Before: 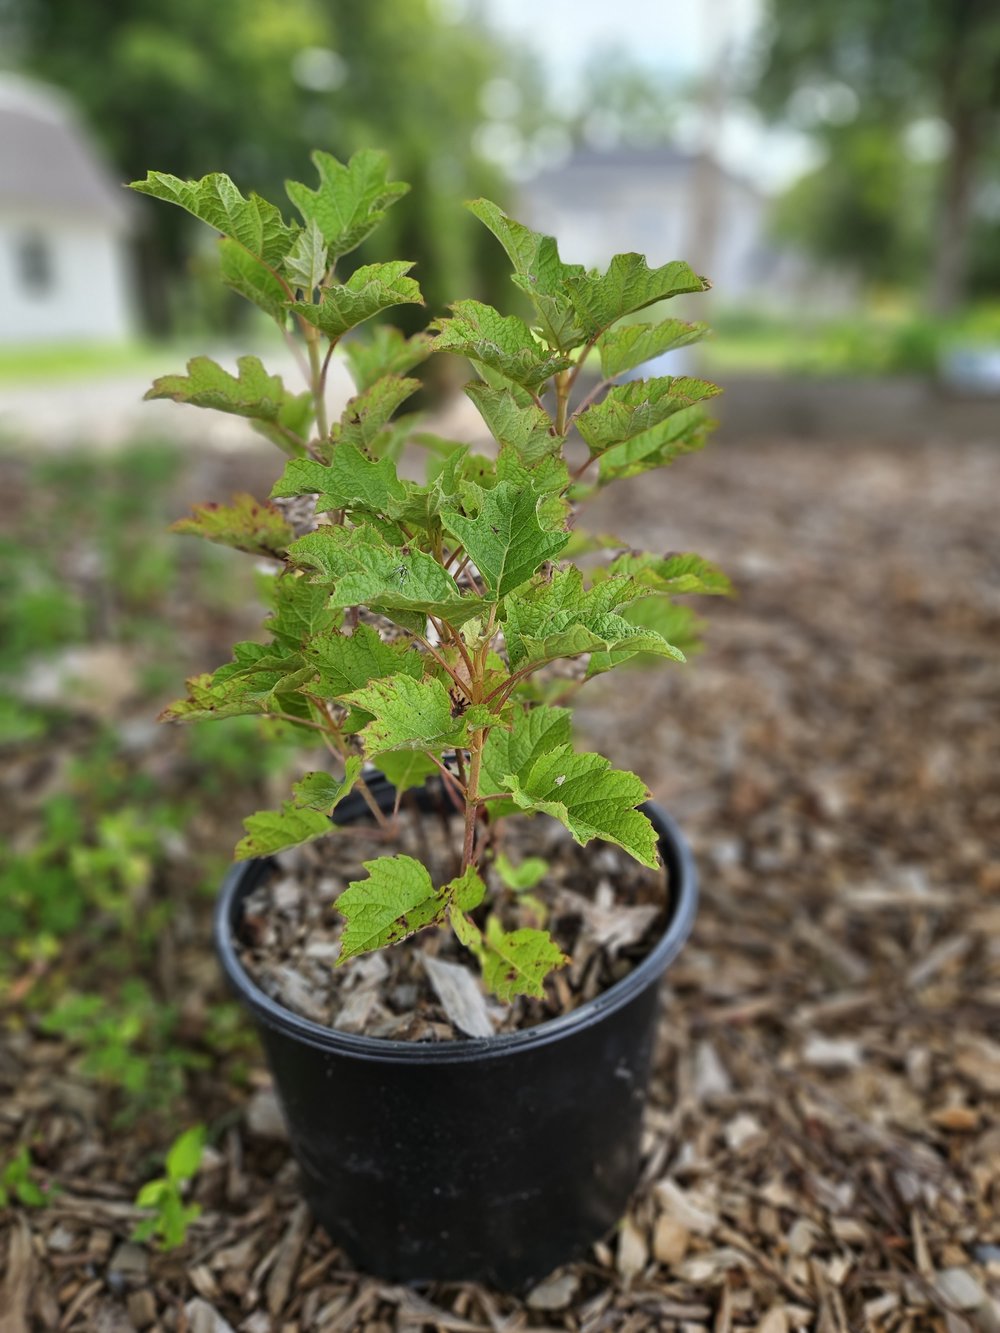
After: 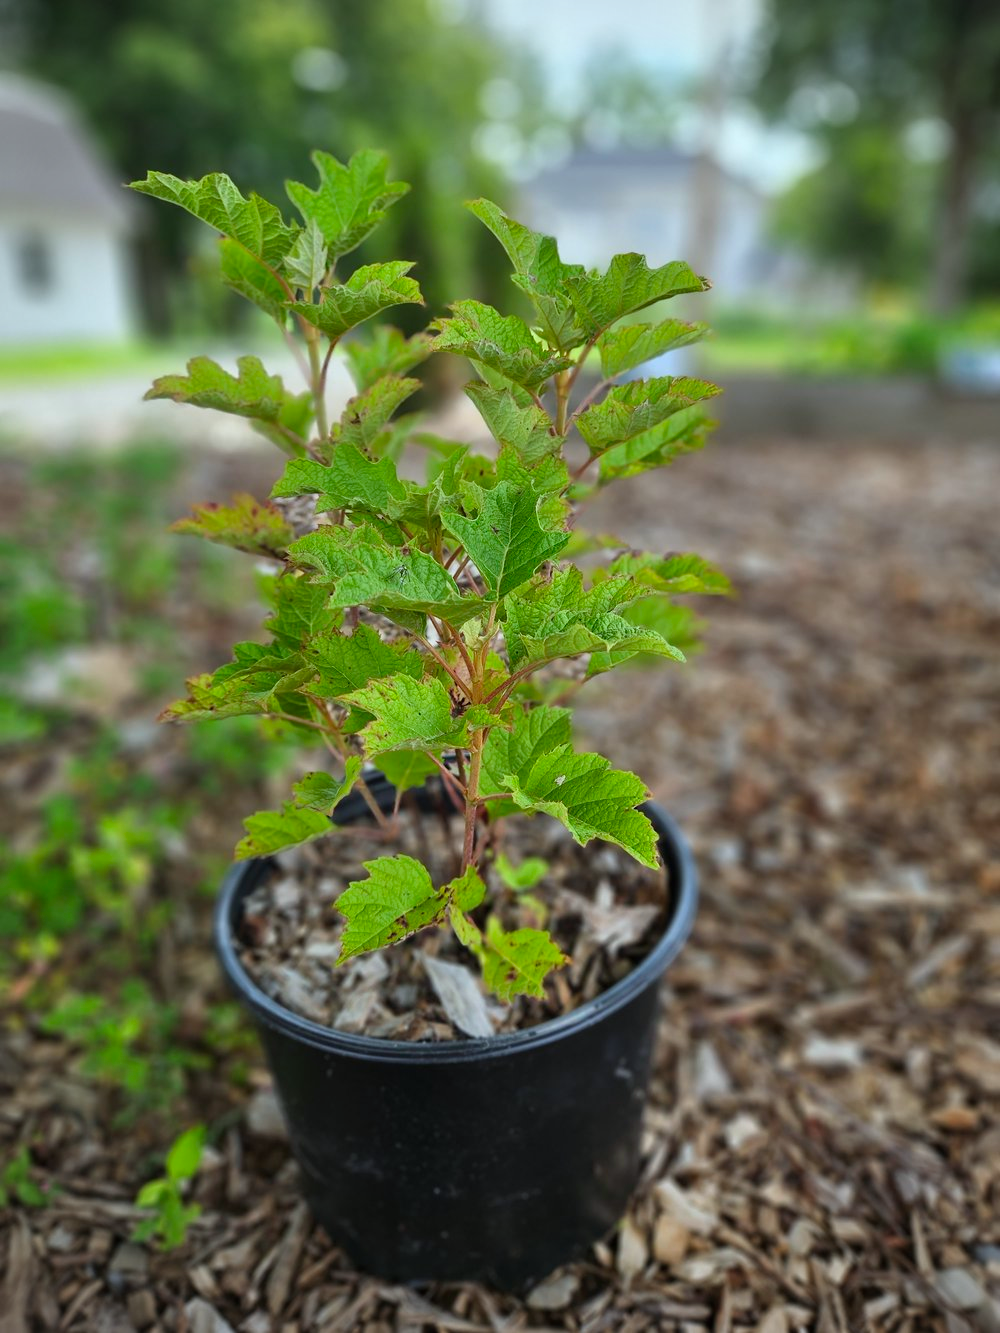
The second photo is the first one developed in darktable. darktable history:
vignetting: fall-off radius 60.65%
color calibration: output R [1.003, 0.027, -0.041, 0], output G [-0.018, 1.043, -0.038, 0], output B [0.071, -0.086, 1.017, 0], illuminant as shot in camera, x 0.359, y 0.362, temperature 4570.54 K
